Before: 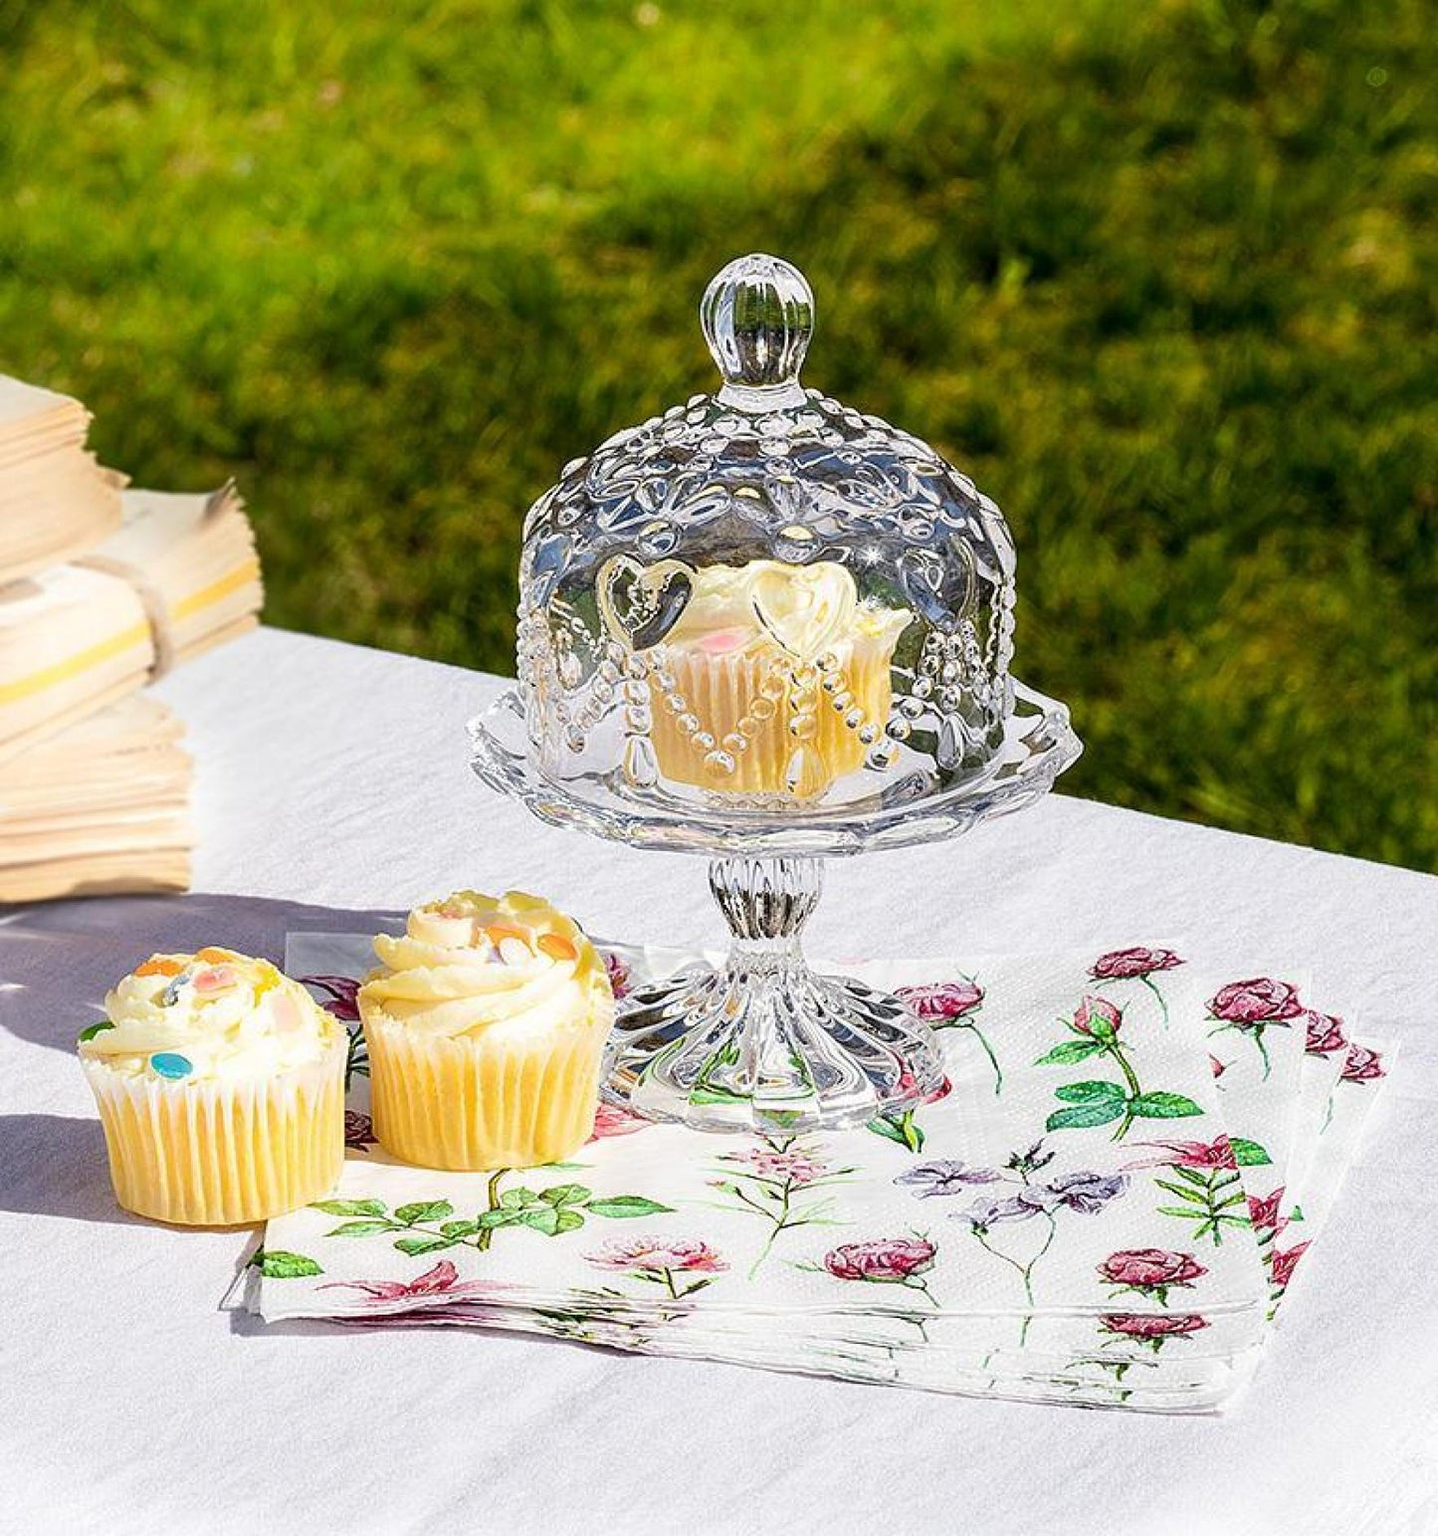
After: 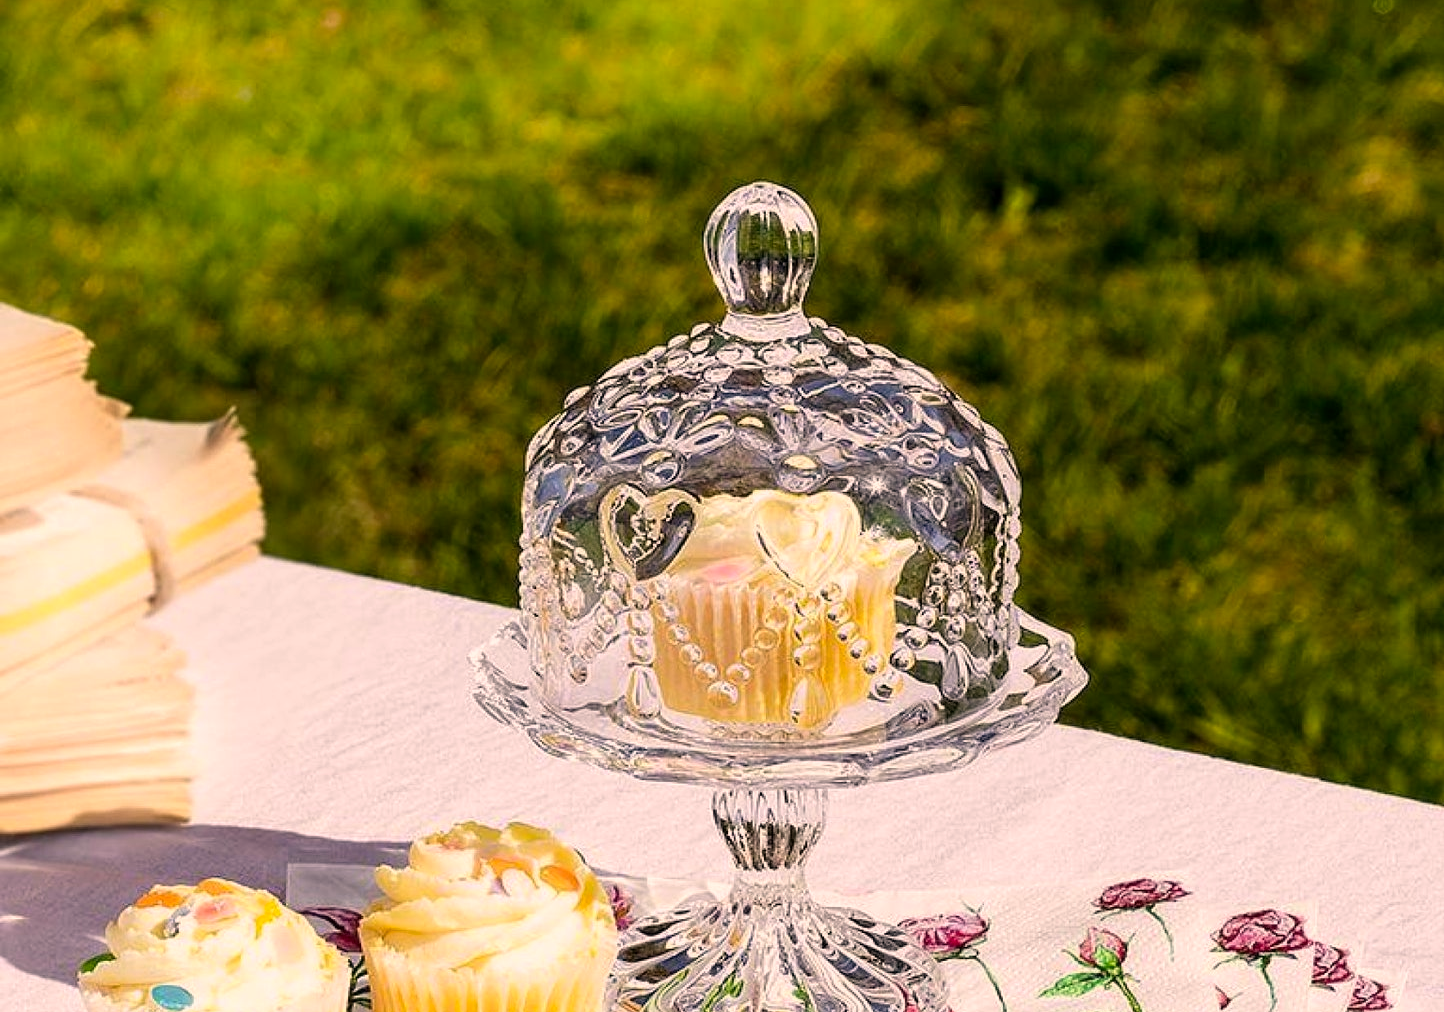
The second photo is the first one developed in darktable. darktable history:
crop and rotate: top 4.848%, bottom 29.503%
exposure: black level correction 0.016, exposure -0.009 EV
color correction: highlights a* 11.96, highlights b* 11.58
